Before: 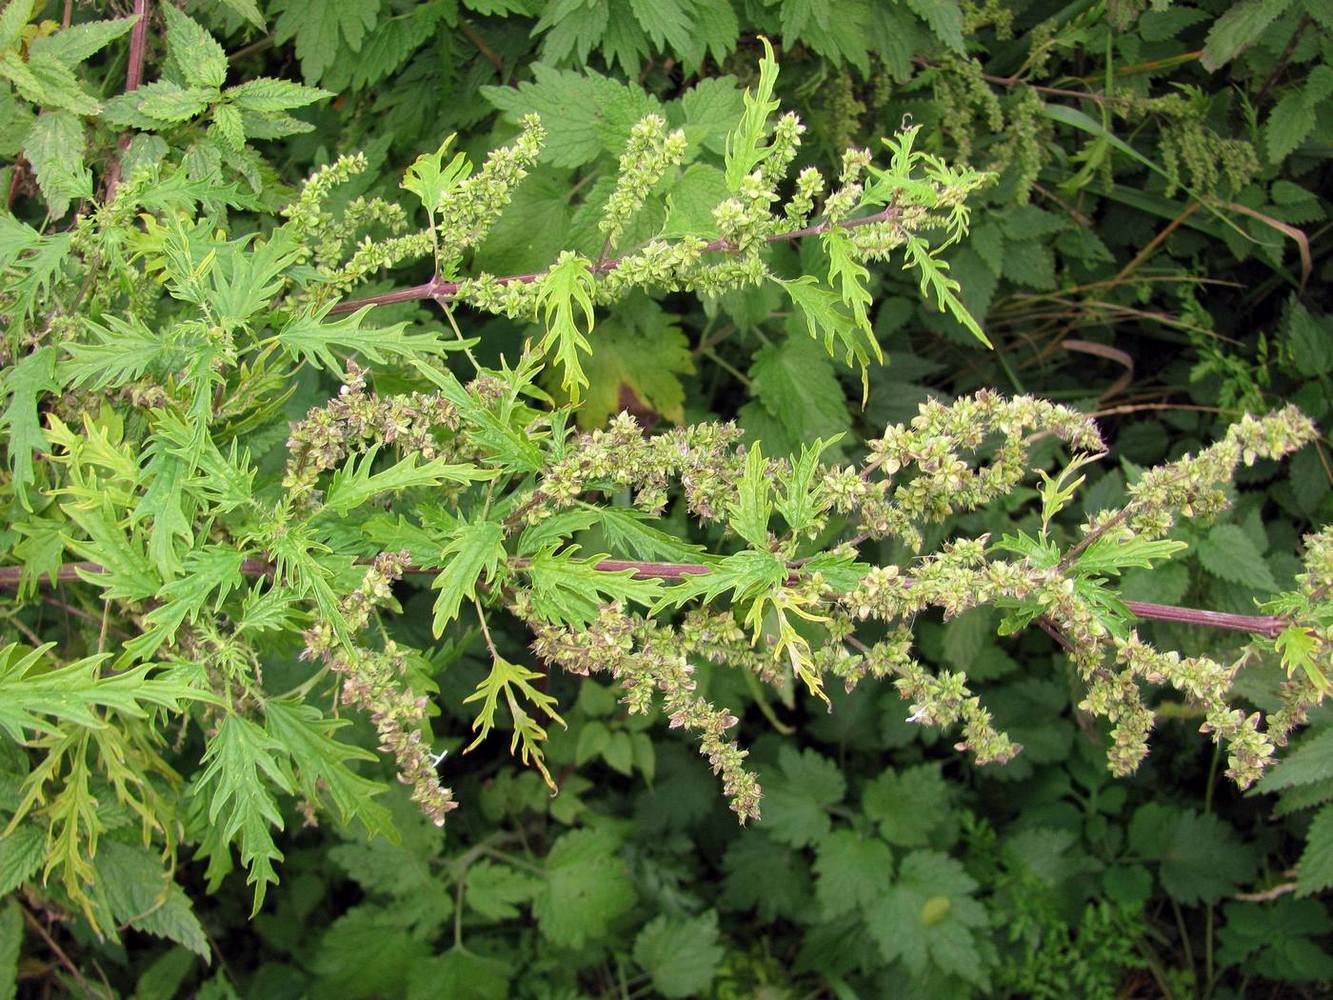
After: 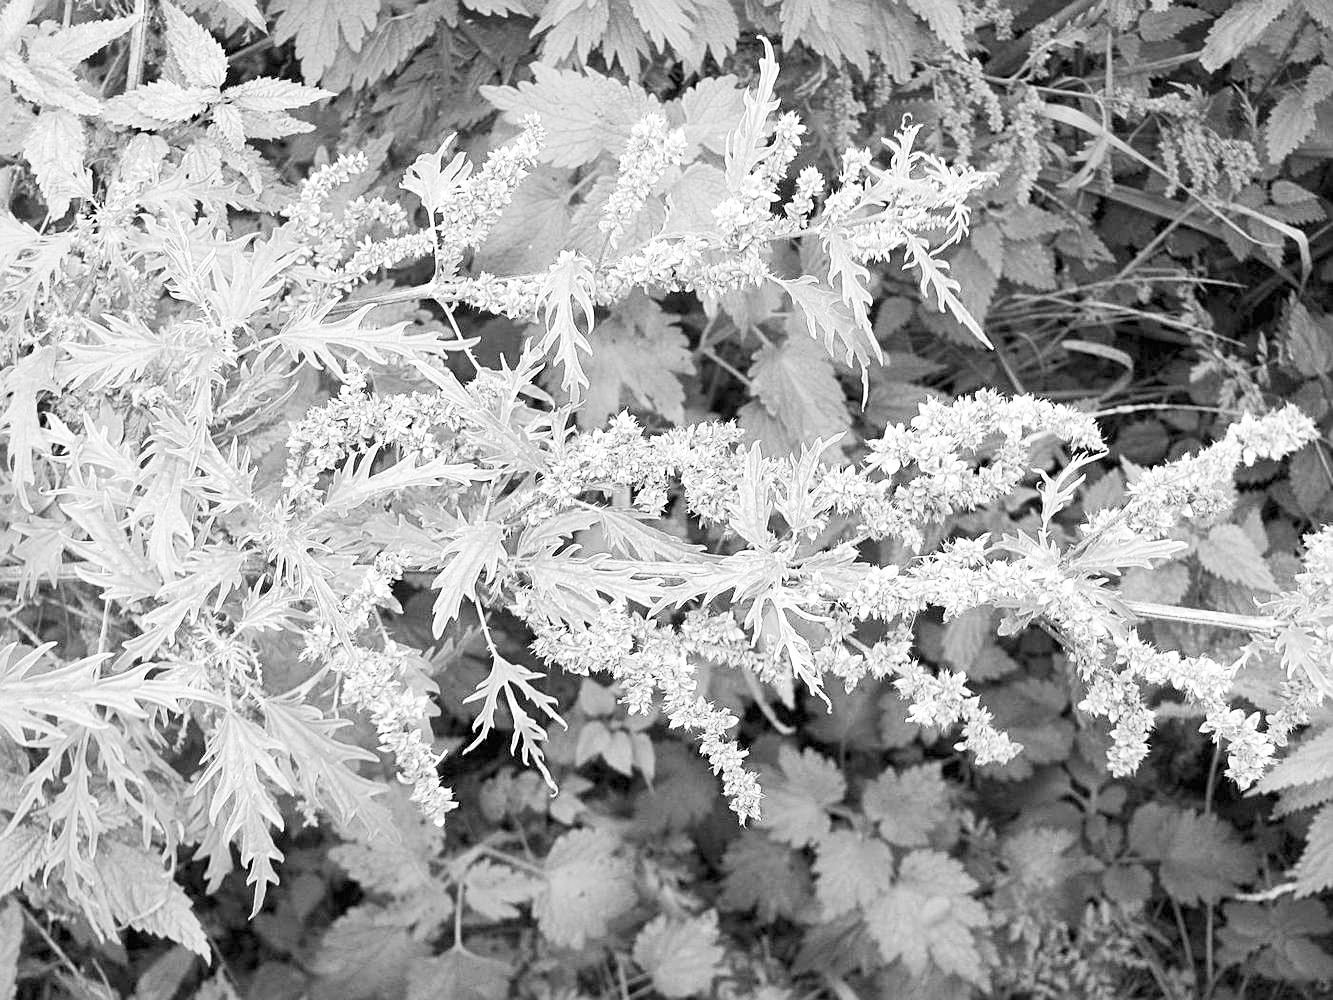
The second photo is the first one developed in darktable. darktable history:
base curve: curves: ch0 [(0, 0) (0.088, 0.125) (0.176, 0.251) (0.354, 0.501) (0.613, 0.749) (1, 0.877)], preserve colors none
exposure: black level correction 0, exposure 1.366 EV, compensate highlight preservation false
color zones: curves: ch0 [(0, 0.613) (0.01, 0.613) (0.245, 0.448) (0.498, 0.529) (0.642, 0.665) (0.879, 0.777) (0.99, 0.613)]; ch1 [(0, 0) (0.143, 0) (0.286, 0) (0.429, 0) (0.571, 0) (0.714, 0) (0.857, 0)]
sharpen: on, module defaults
